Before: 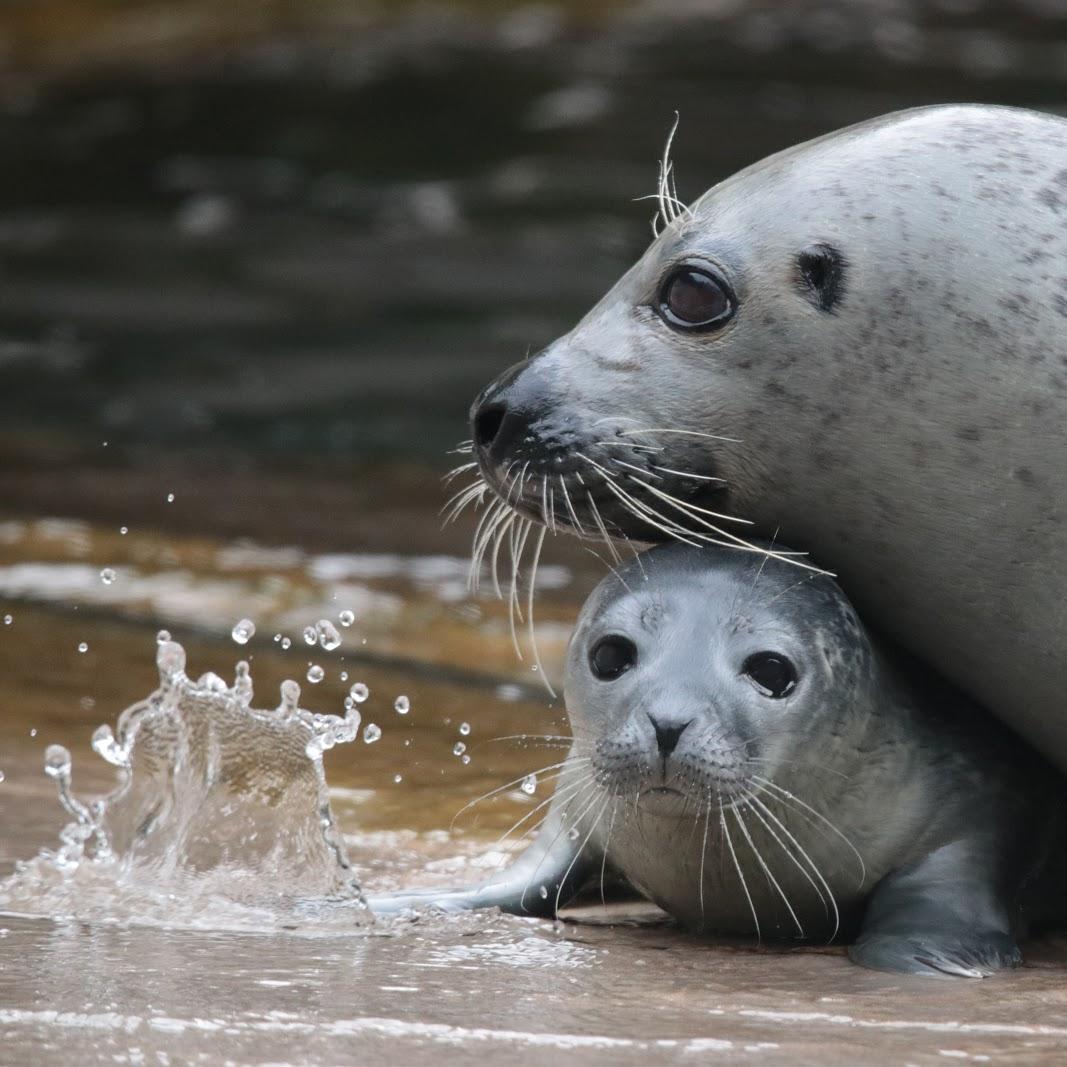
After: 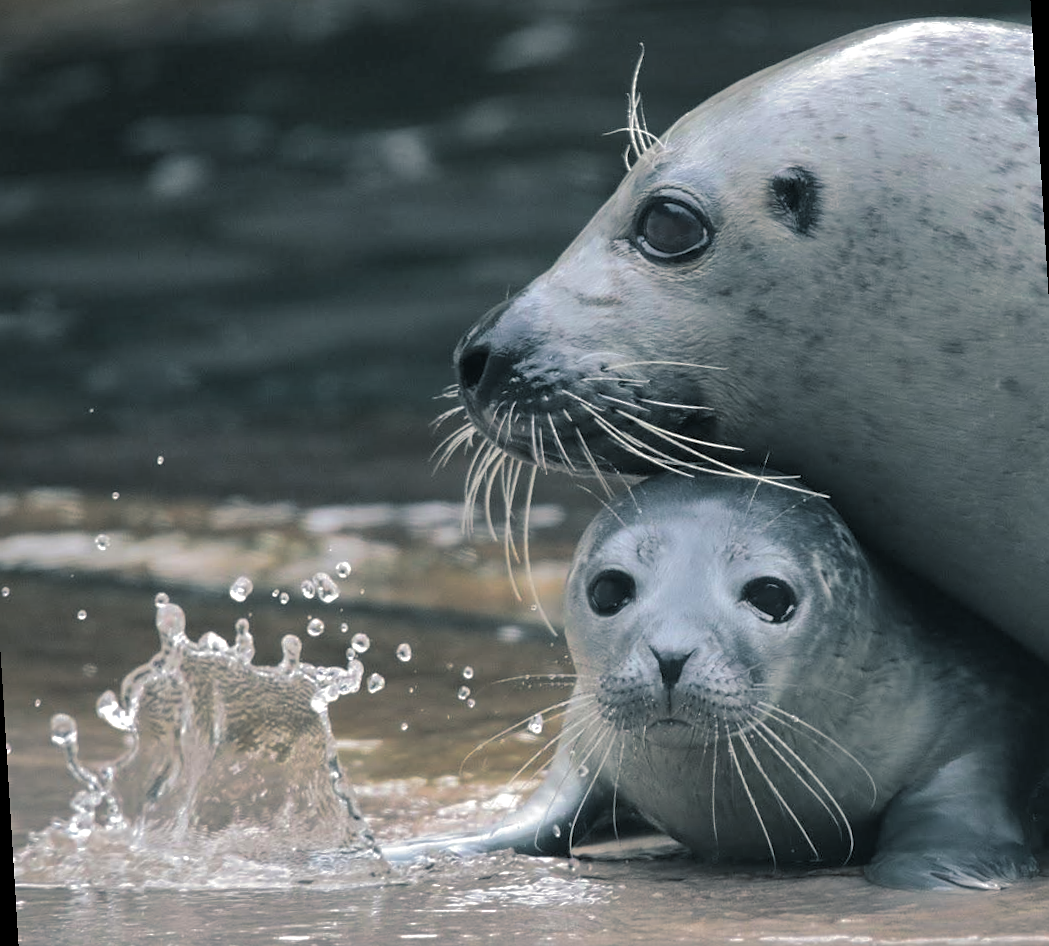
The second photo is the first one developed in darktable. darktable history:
haze removal: strength 0.02, distance 0.25, compatibility mode true, adaptive false
split-toning: shadows › hue 205.2°, shadows › saturation 0.29, highlights › hue 50.4°, highlights › saturation 0.38, balance -49.9
rotate and perspective: rotation -3.52°, crop left 0.036, crop right 0.964, crop top 0.081, crop bottom 0.919
shadows and highlights: shadows 40, highlights -60
exposure: exposure 0.2 EV, compensate highlight preservation false
sharpen: amount 0.2
